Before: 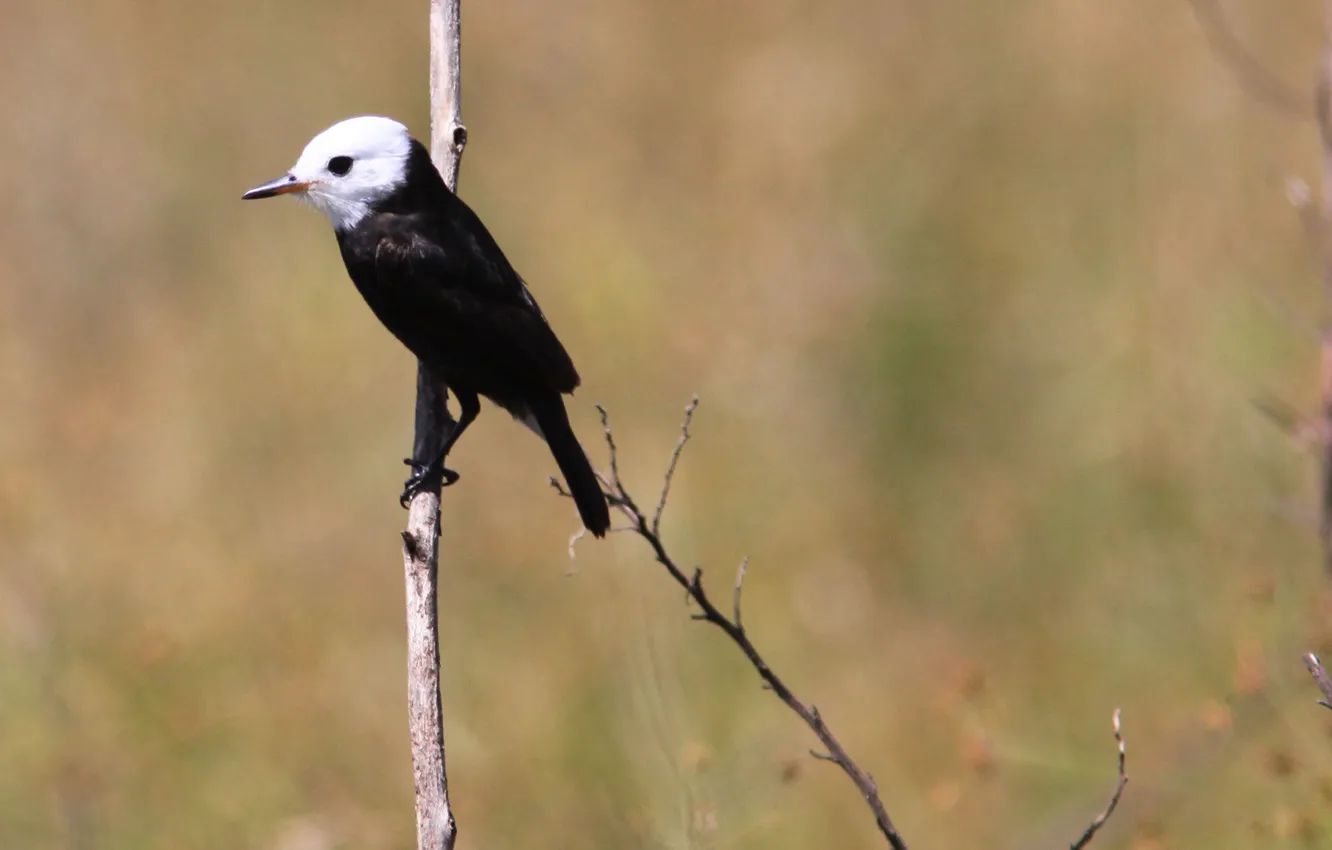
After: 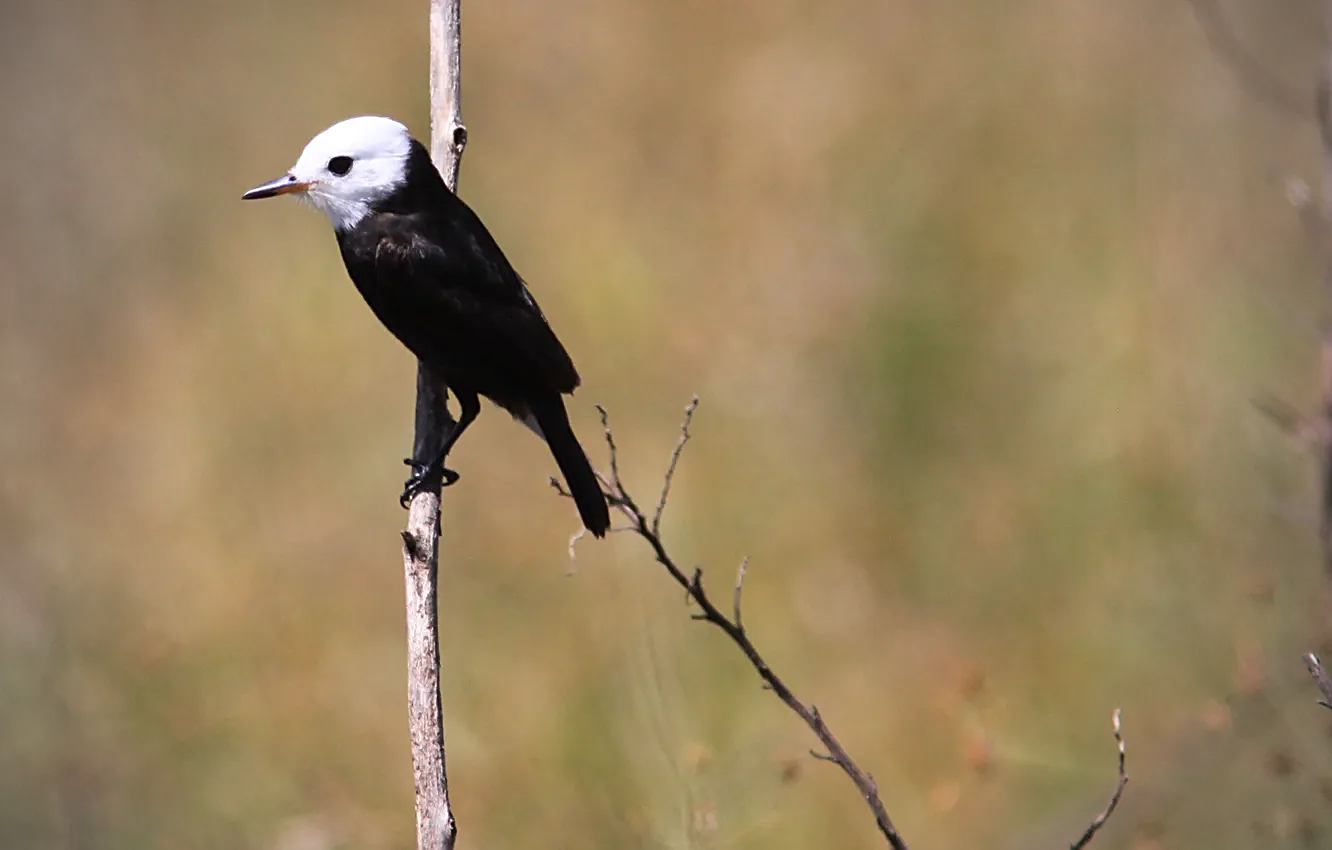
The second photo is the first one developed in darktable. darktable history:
sharpen: on, module defaults
vignetting: fall-off start 71.57%, unbound false
